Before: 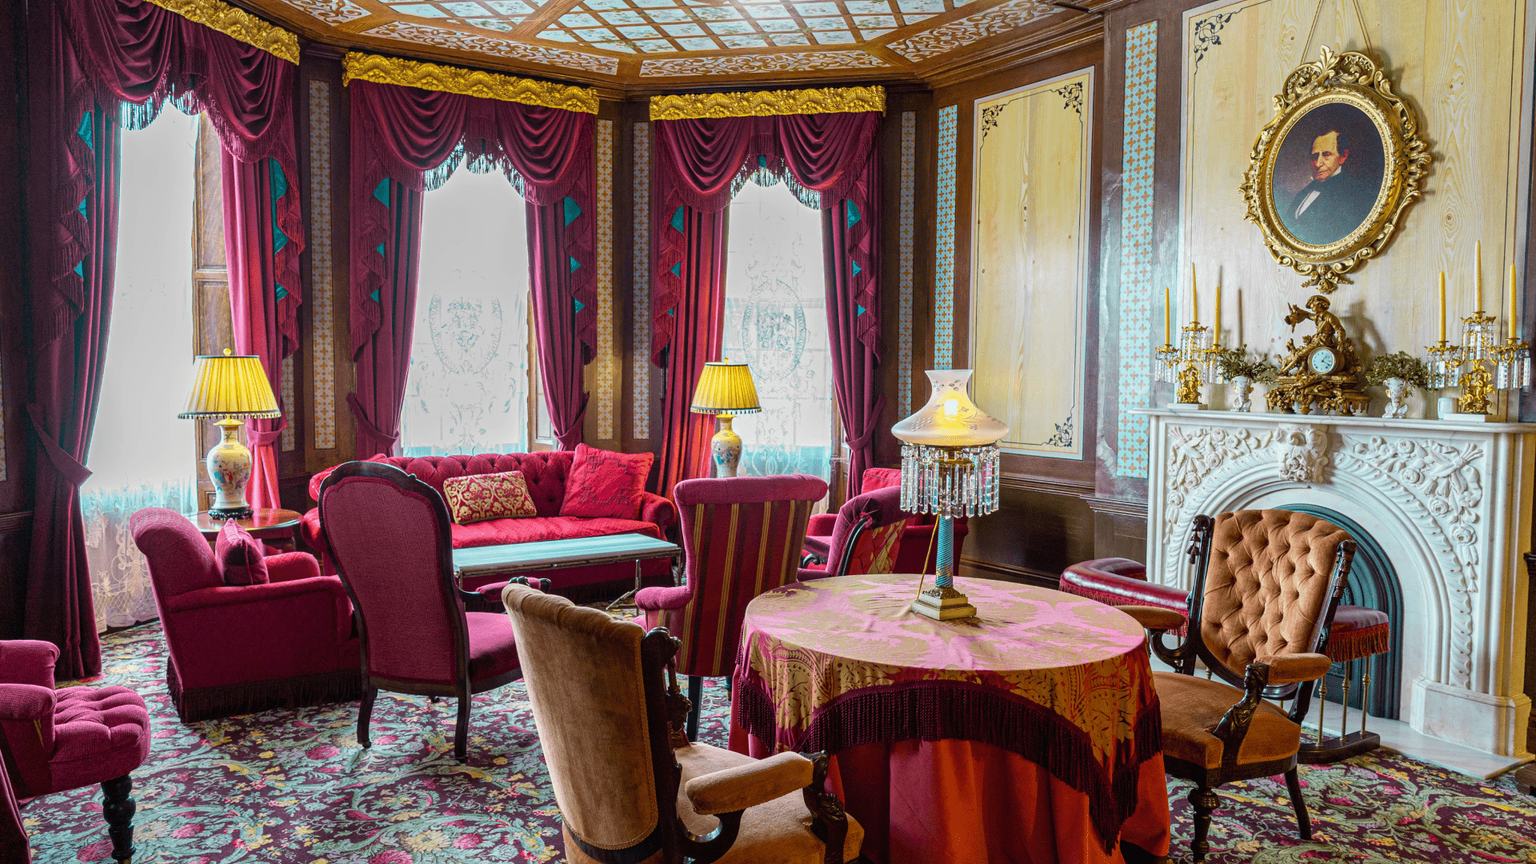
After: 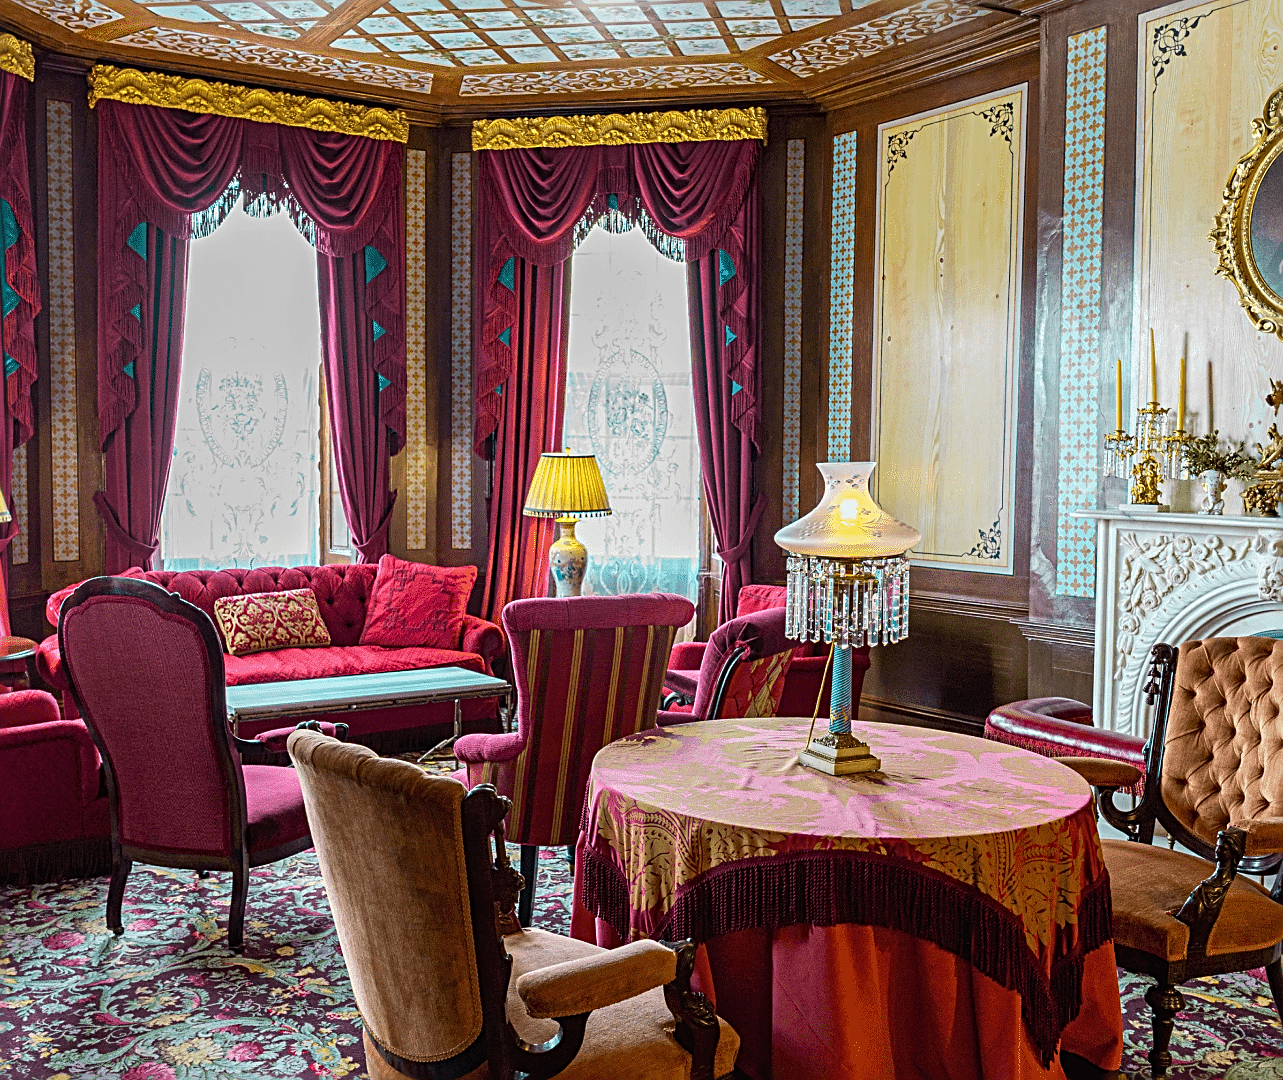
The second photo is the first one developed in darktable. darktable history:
crop and rotate: left 17.732%, right 15.423%
sharpen: radius 2.543, amount 0.636
